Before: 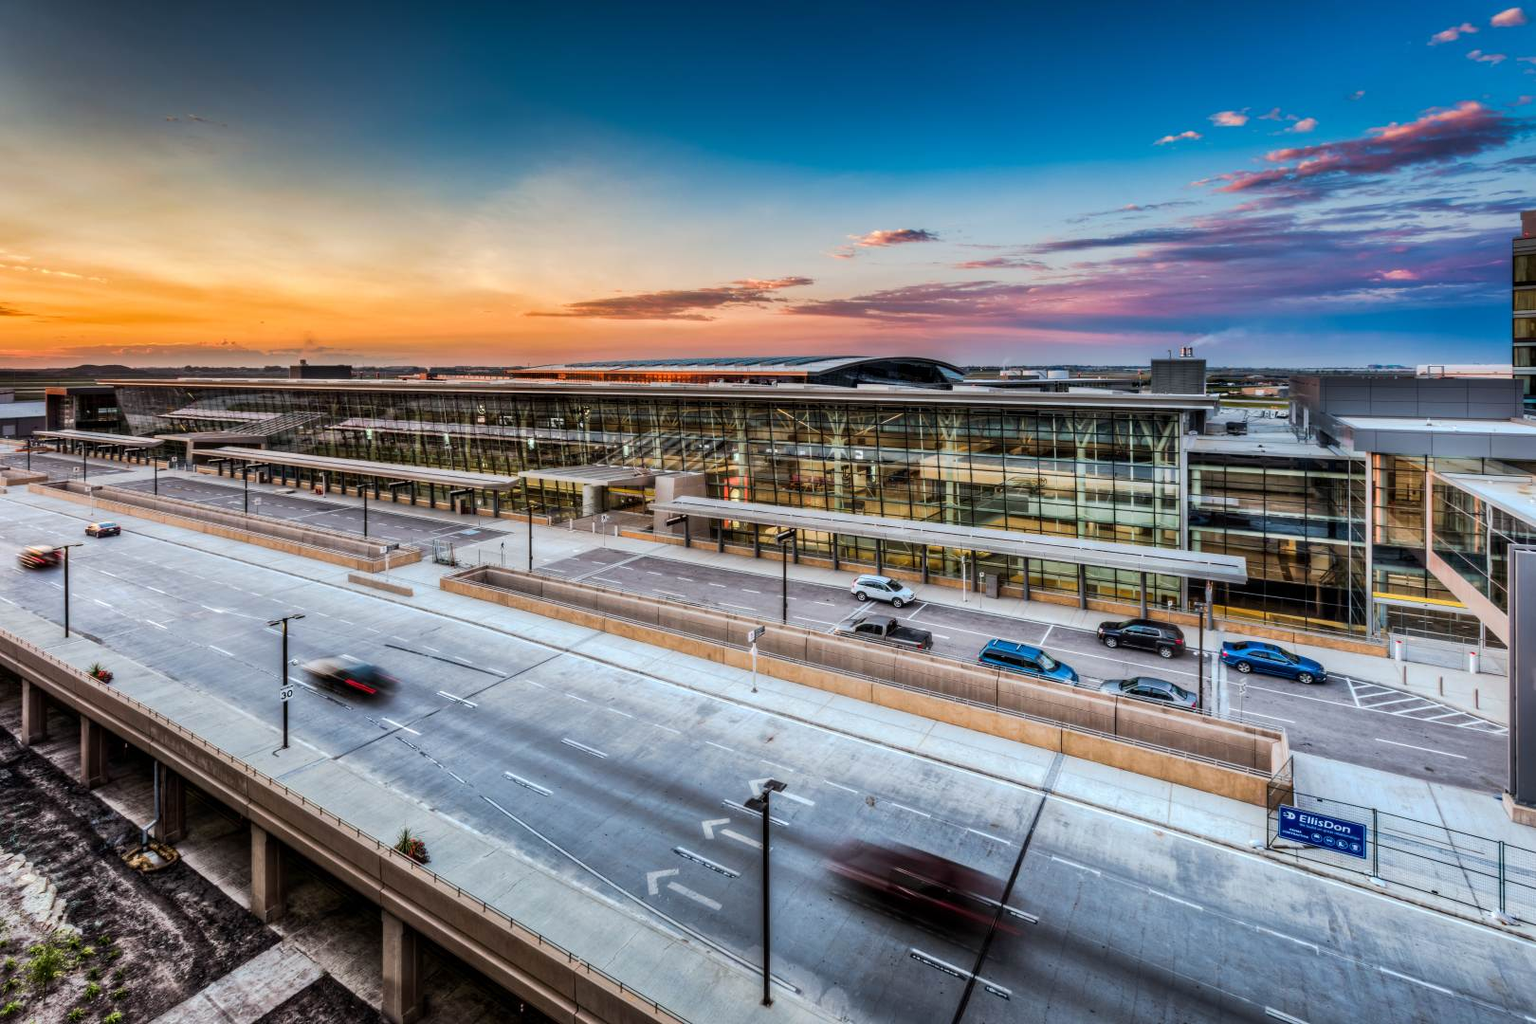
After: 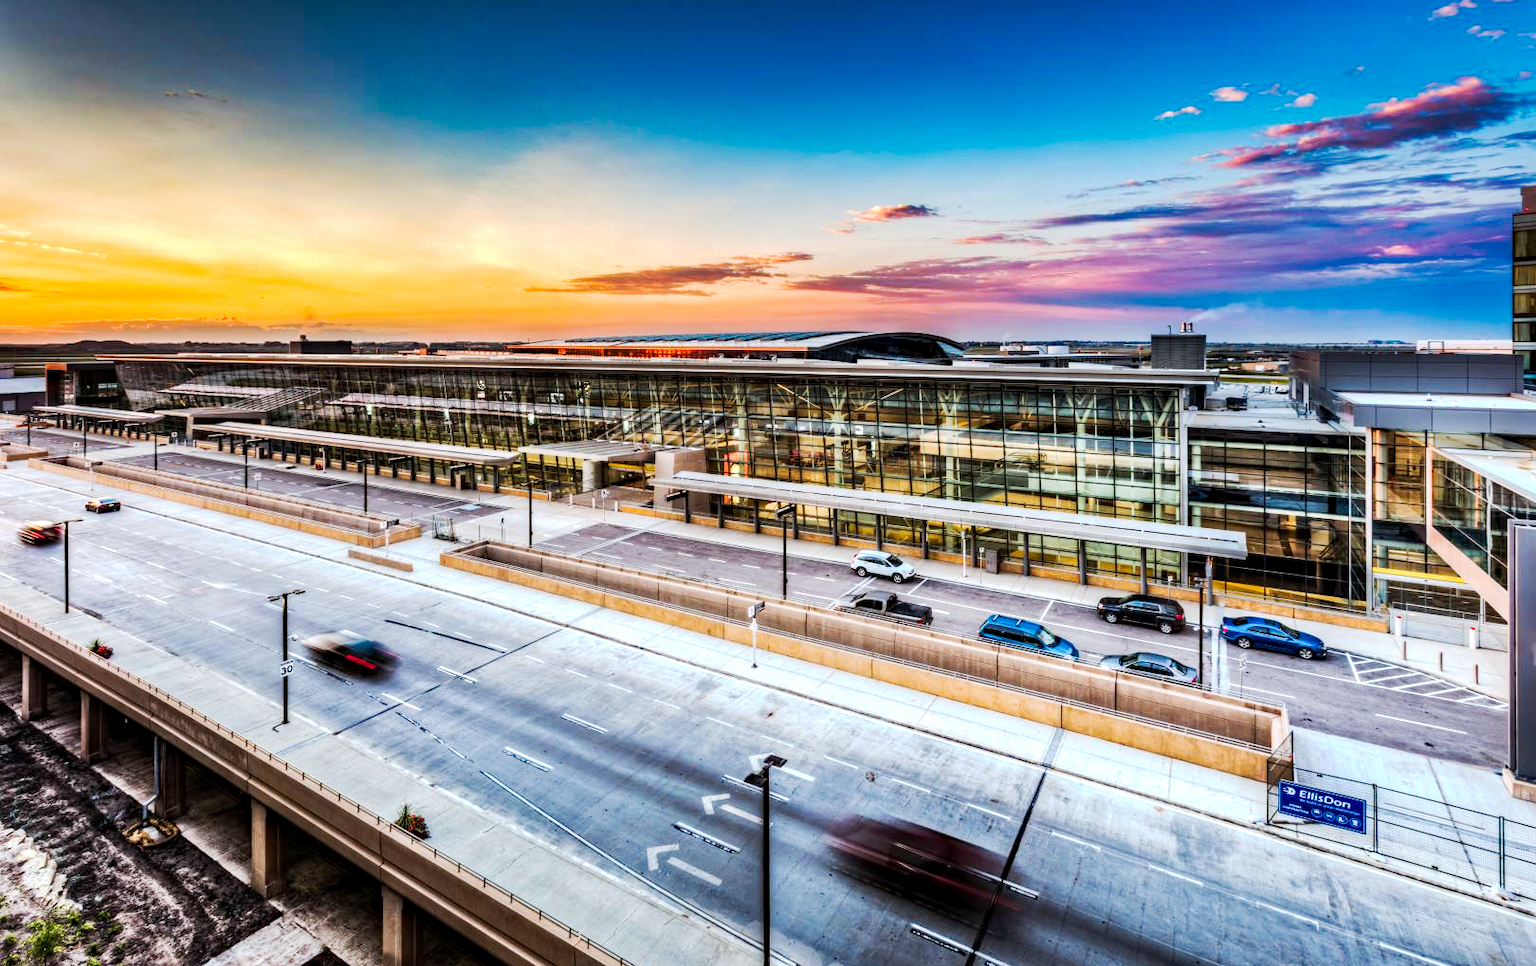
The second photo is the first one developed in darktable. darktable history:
tone curve: curves: ch0 [(0, 0) (0.003, 0.005) (0.011, 0.011) (0.025, 0.022) (0.044, 0.035) (0.069, 0.051) (0.1, 0.073) (0.136, 0.106) (0.177, 0.147) (0.224, 0.195) (0.277, 0.253) (0.335, 0.315) (0.399, 0.388) (0.468, 0.488) (0.543, 0.586) (0.623, 0.685) (0.709, 0.764) (0.801, 0.838) (0.898, 0.908) (1, 1)], preserve colors none
haze removal: strength 0.281, distance 0.252, compatibility mode true, adaptive false
crop and rotate: top 2.469%, bottom 3.097%
exposure: black level correction 0.001, exposure 0.499 EV, compensate exposure bias true, compensate highlight preservation false
